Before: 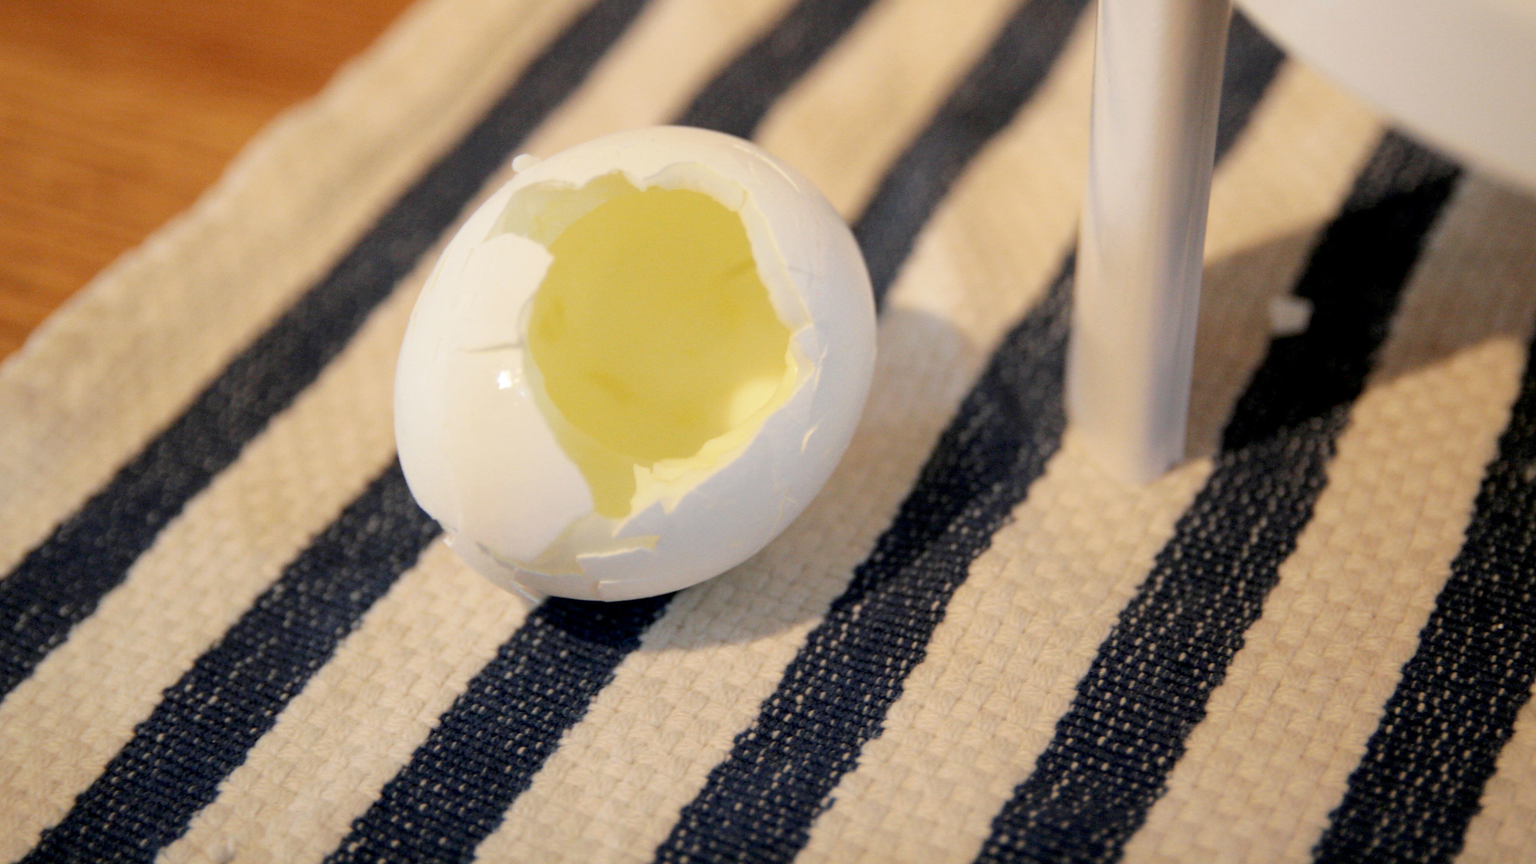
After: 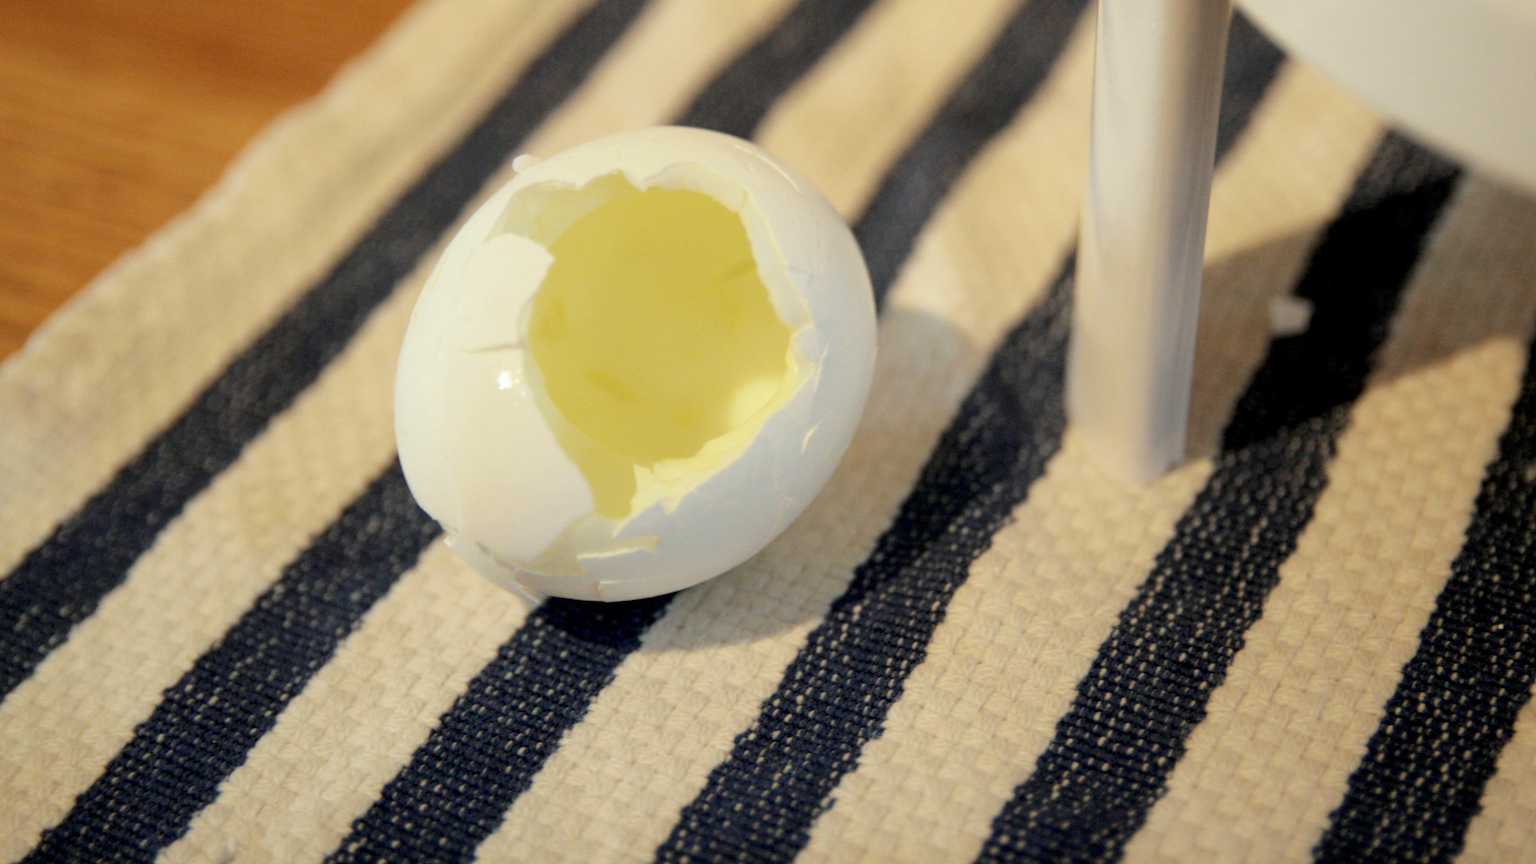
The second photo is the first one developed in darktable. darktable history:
color correction: highlights a* -4.68, highlights b* 5.06, saturation 0.937
